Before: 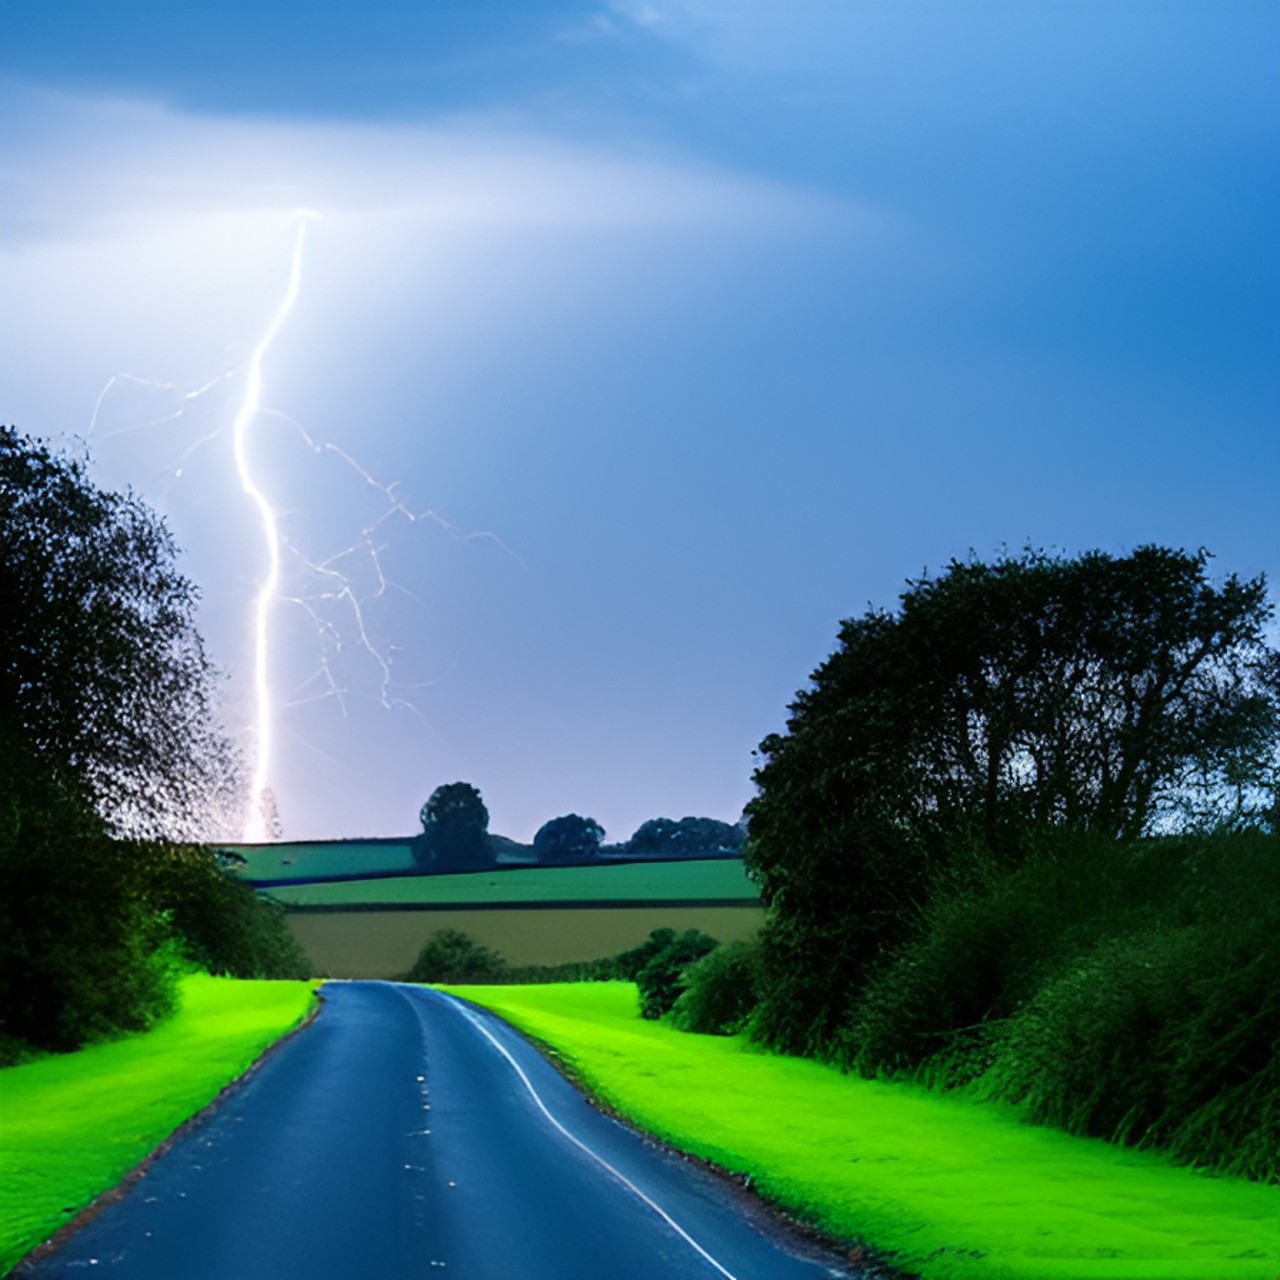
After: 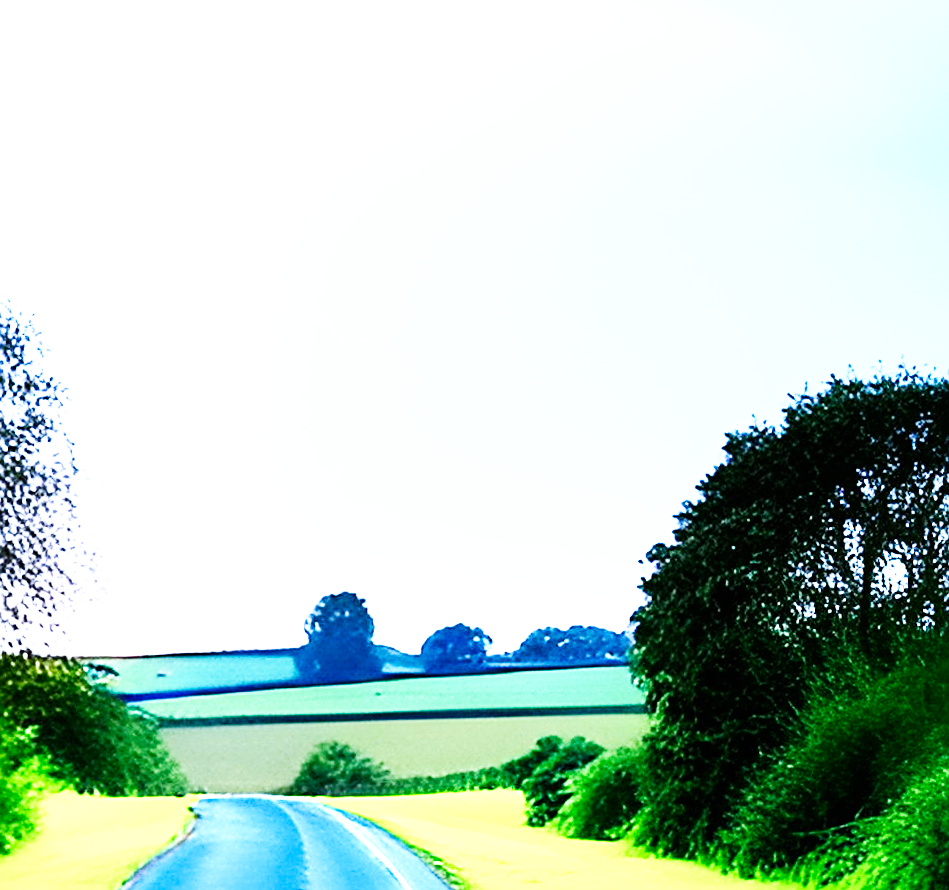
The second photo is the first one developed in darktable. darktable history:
crop and rotate: left 11.831%, top 11.346%, right 13.429%, bottom 13.899%
rotate and perspective: rotation 0.679°, lens shift (horizontal) 0.136, crop left 0.009, crop right 0.991, crop top 0.078, crop bottom 0.95
exposure: black level correction 0.001, exposure 1.646 EV, compensate exposure bias true, compensate highlight preservation false
sharpen: on, module defaults
white balance: red 0.954, blue 1.079
base curve: curves: ch0 [(0, 0) (0.007, 0.004) (0.027, 0.03) (0.046, 0.07) (0.207, 0.54) (0.442, 0.872) (0.673, 0.972) (1, 1)], preserve colors none
